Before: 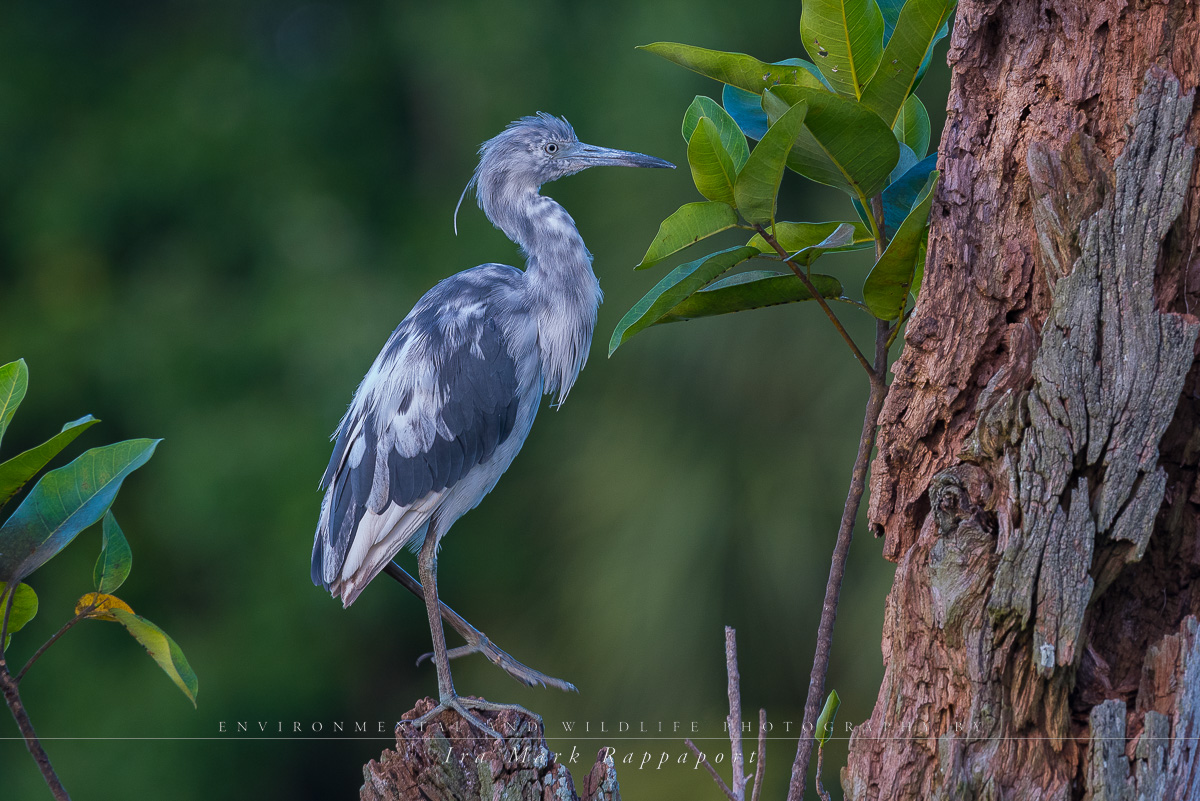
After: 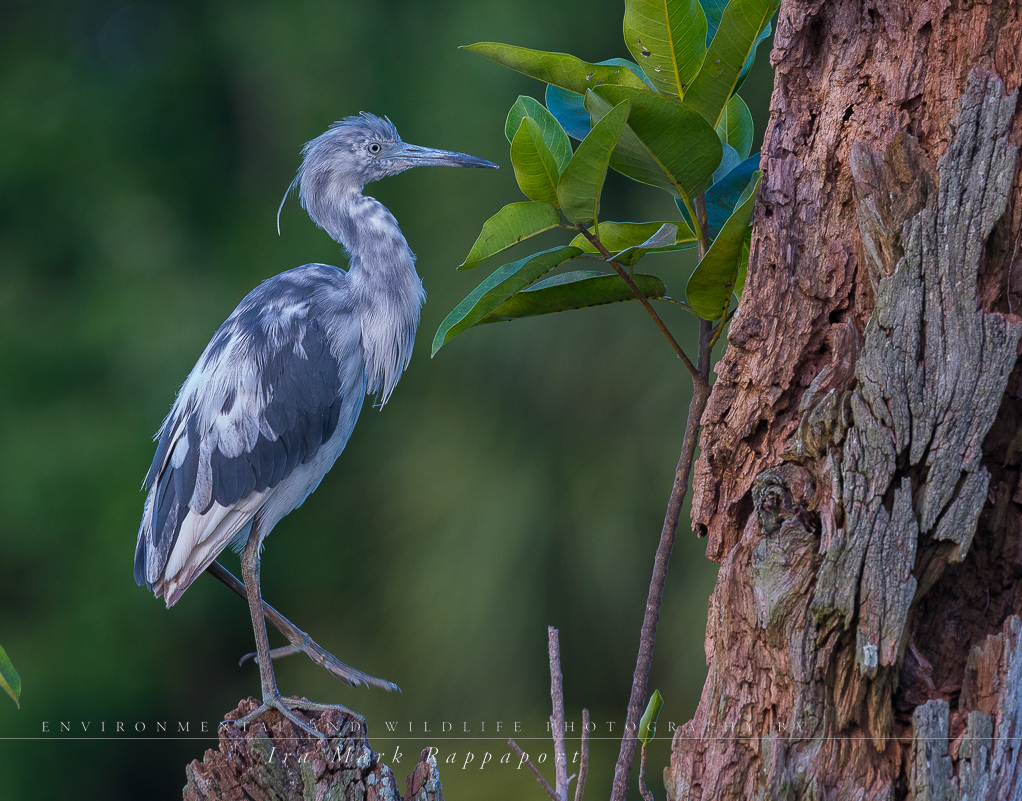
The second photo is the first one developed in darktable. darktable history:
crop and rotate: left 14.817%
